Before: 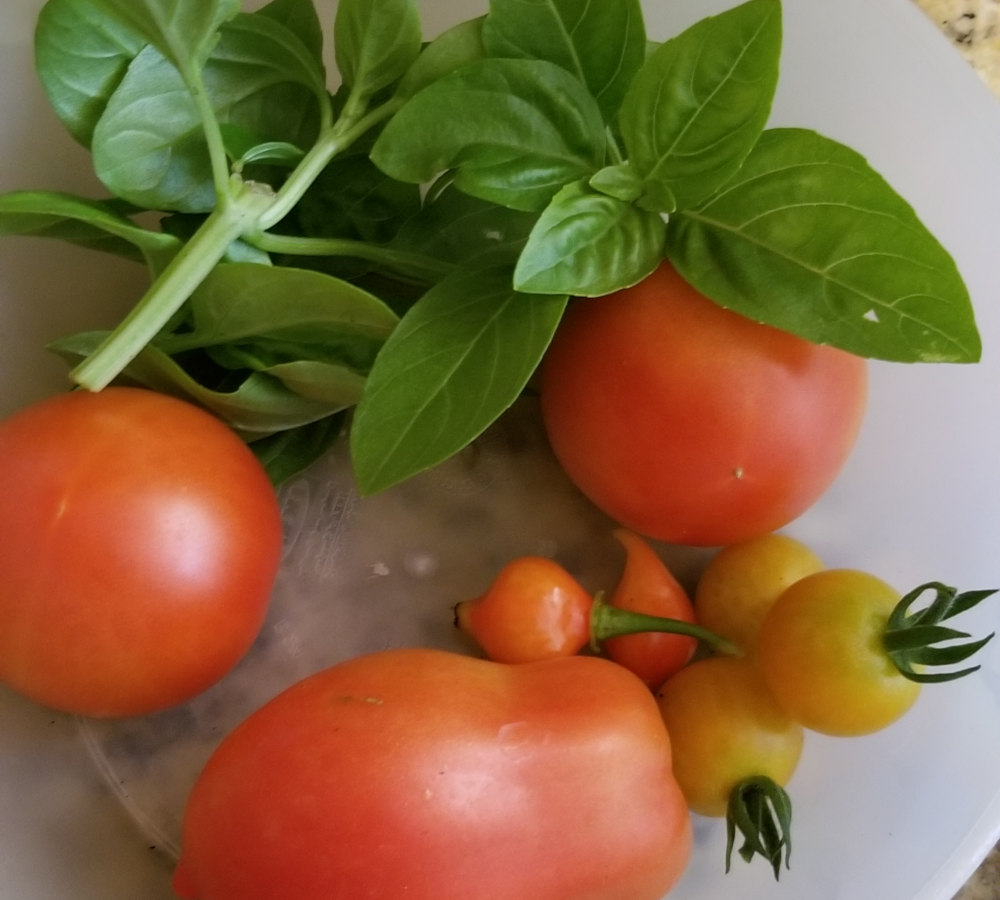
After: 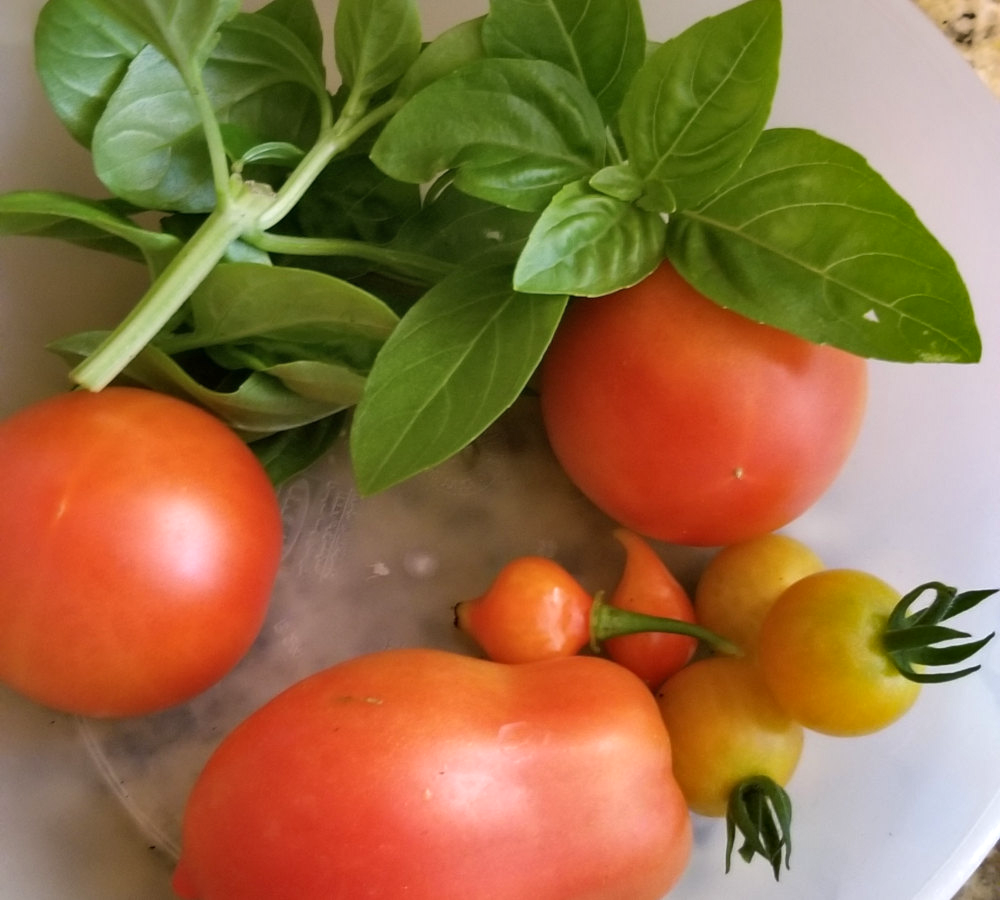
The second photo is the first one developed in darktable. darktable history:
exposure: exposure 0.485 EV, compensate highlight preservation false
graduated density: density 0.38 EV, hardness 21%, rotation -6.11°, saturation 32%
shadows and highlights: shadows 52.42, soften with gaussian
tone equalizer: on, module defaults
